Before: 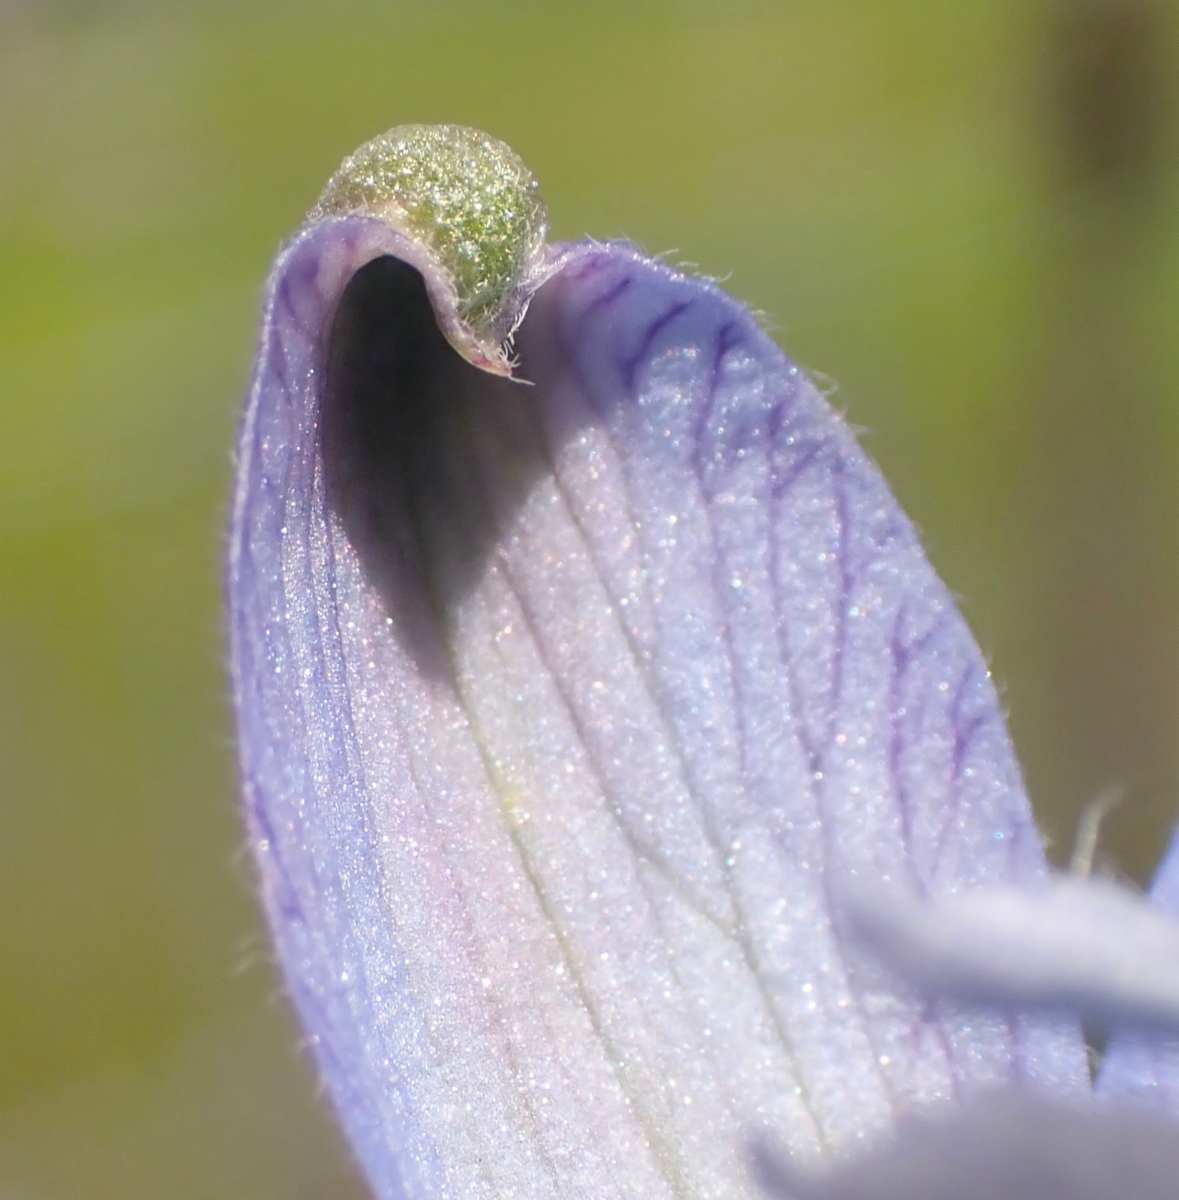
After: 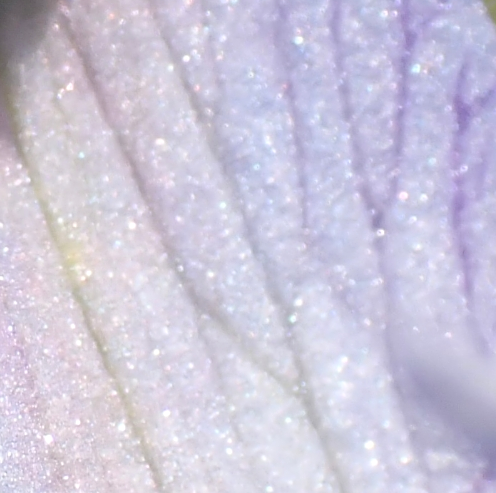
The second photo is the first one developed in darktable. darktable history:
crop: left 37.221%, top 45.279%, right 20.645%, bottom 13.585%
color correction: highlights b* 0.038
sharpen: amount 0.215
tone equalizer: -8 EV 0.028 EV, -7 EV -0.009 EV, -6 EV 0.015 EV, -5 EV 0.051 EV, -4 EV 0.302 EV, -3 EV 0.619 EV, -2 EV 0.555 EV, -1 EV 0.17 EV, +0 EV 0.037 EV, mask exposure compensation -0.51 EV
